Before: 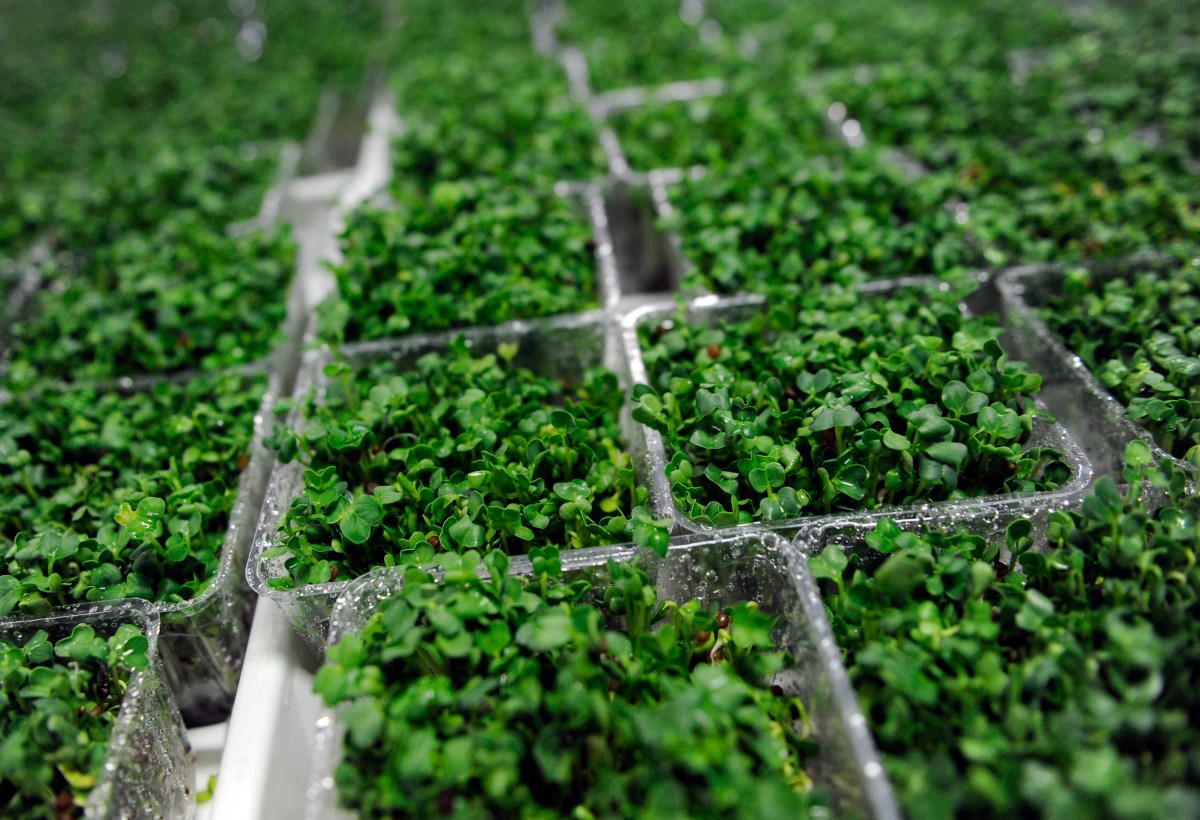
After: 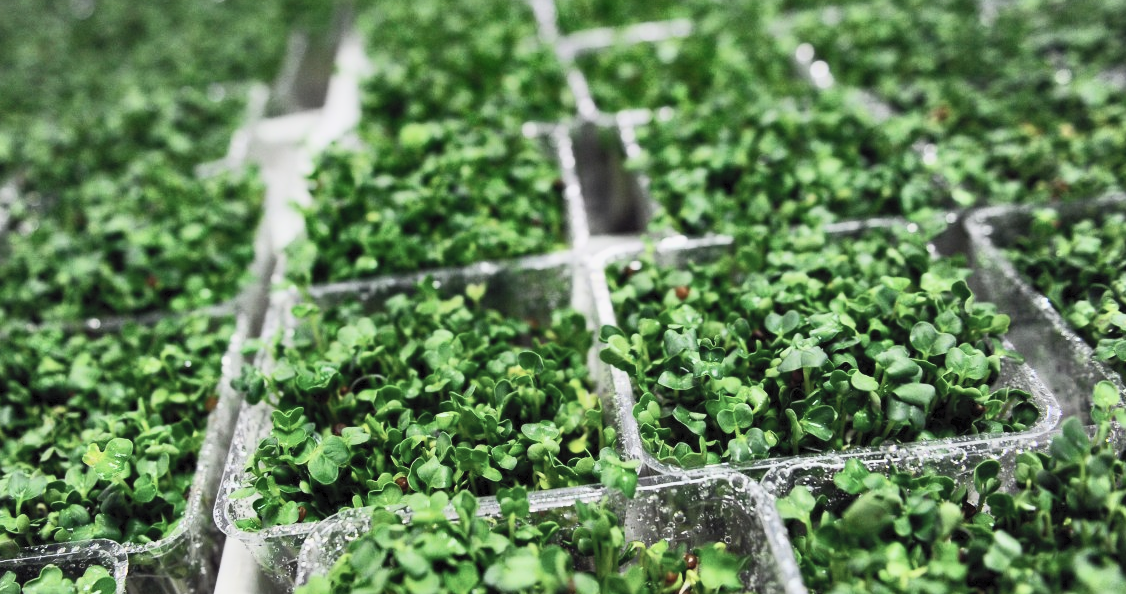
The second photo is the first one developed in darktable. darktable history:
shadows and highlights: radius 123.98, shadows 100, white point adjustment -3, highlights -100, highlights color adjustment 89.84%, soften with gaussian
crop: left 2.737%, top 7.287%, right 3.421%, bottom 20.179%
contrast brightness saturation: contrast 0.43, brightness 0.56, saturation -0.19
